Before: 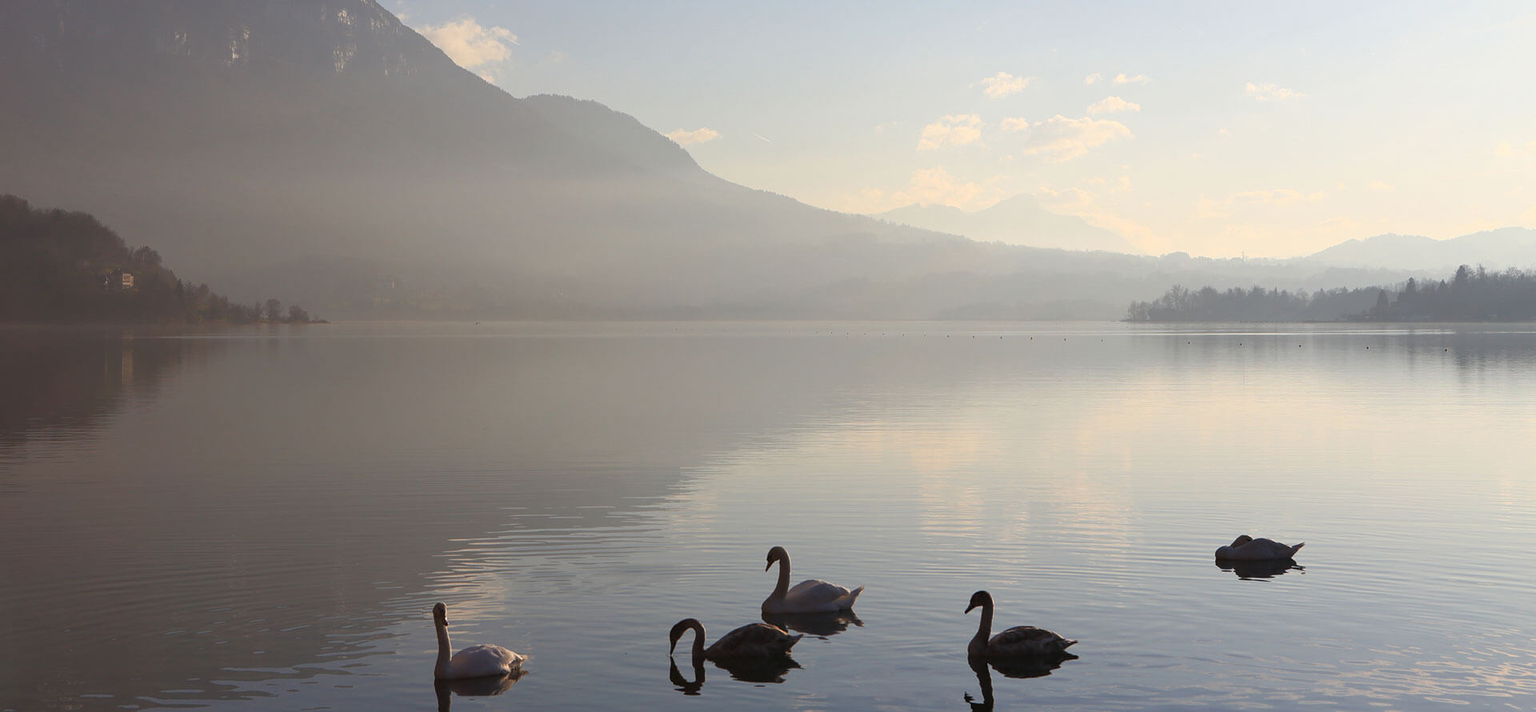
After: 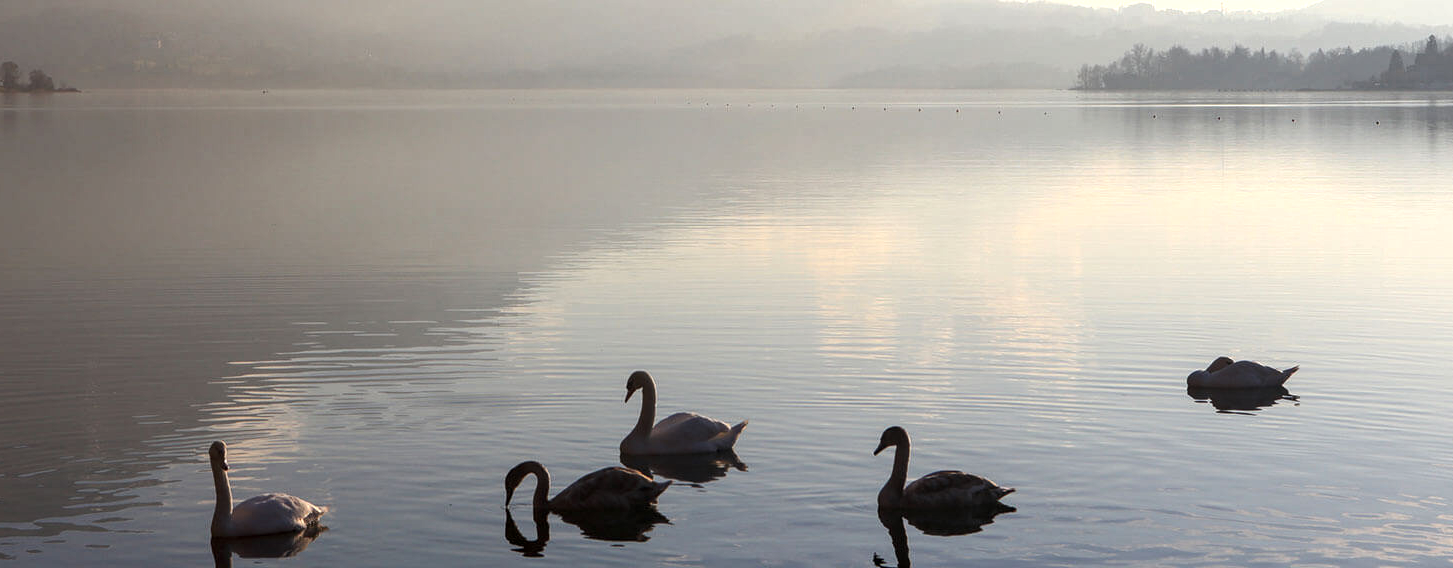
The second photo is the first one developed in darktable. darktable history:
crop and rotate: left 17.299%, top 35.115%, right 7.015%, bottom 1.024%
tone equalizer: -8 EV -0.417 EV, -7 EV -0.389 EV, -6 EV -0.333 EV, -5 EV -0.222 EV, -3 EV 0.222 EV, -2 EV 0.333 EV, -1 EV 0.389 EV, +0 EV 0.417 EV, edges refinement/feathering 500, mask exposure compensation -1.57 EV, preserve details no
local contrast: on, module defaults
